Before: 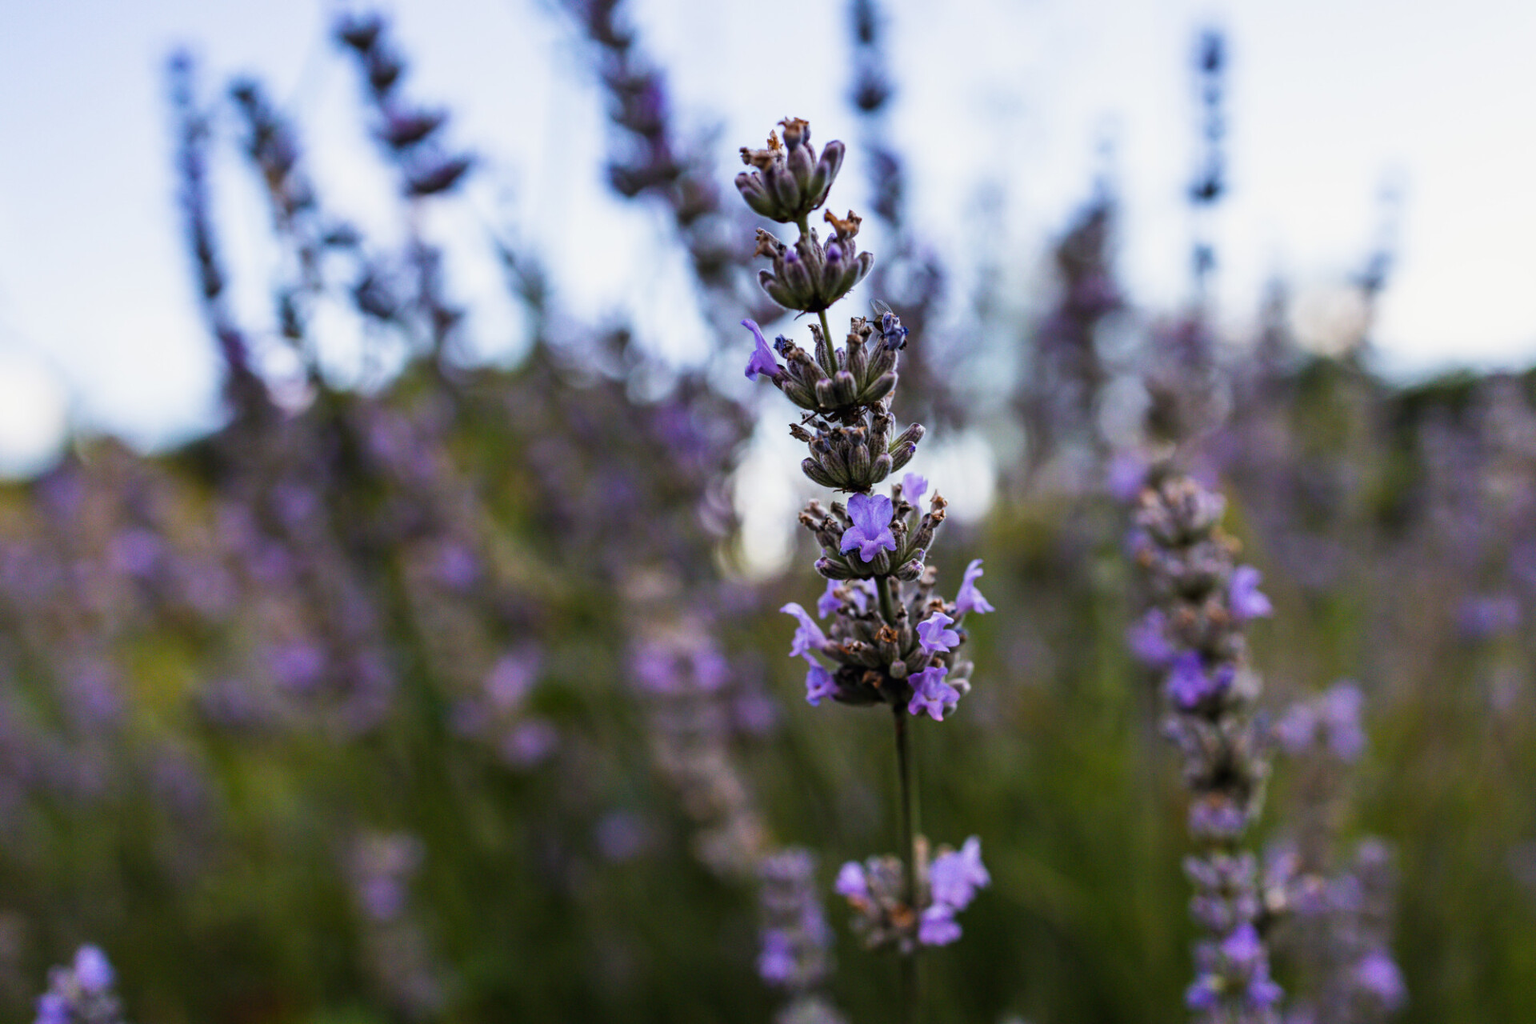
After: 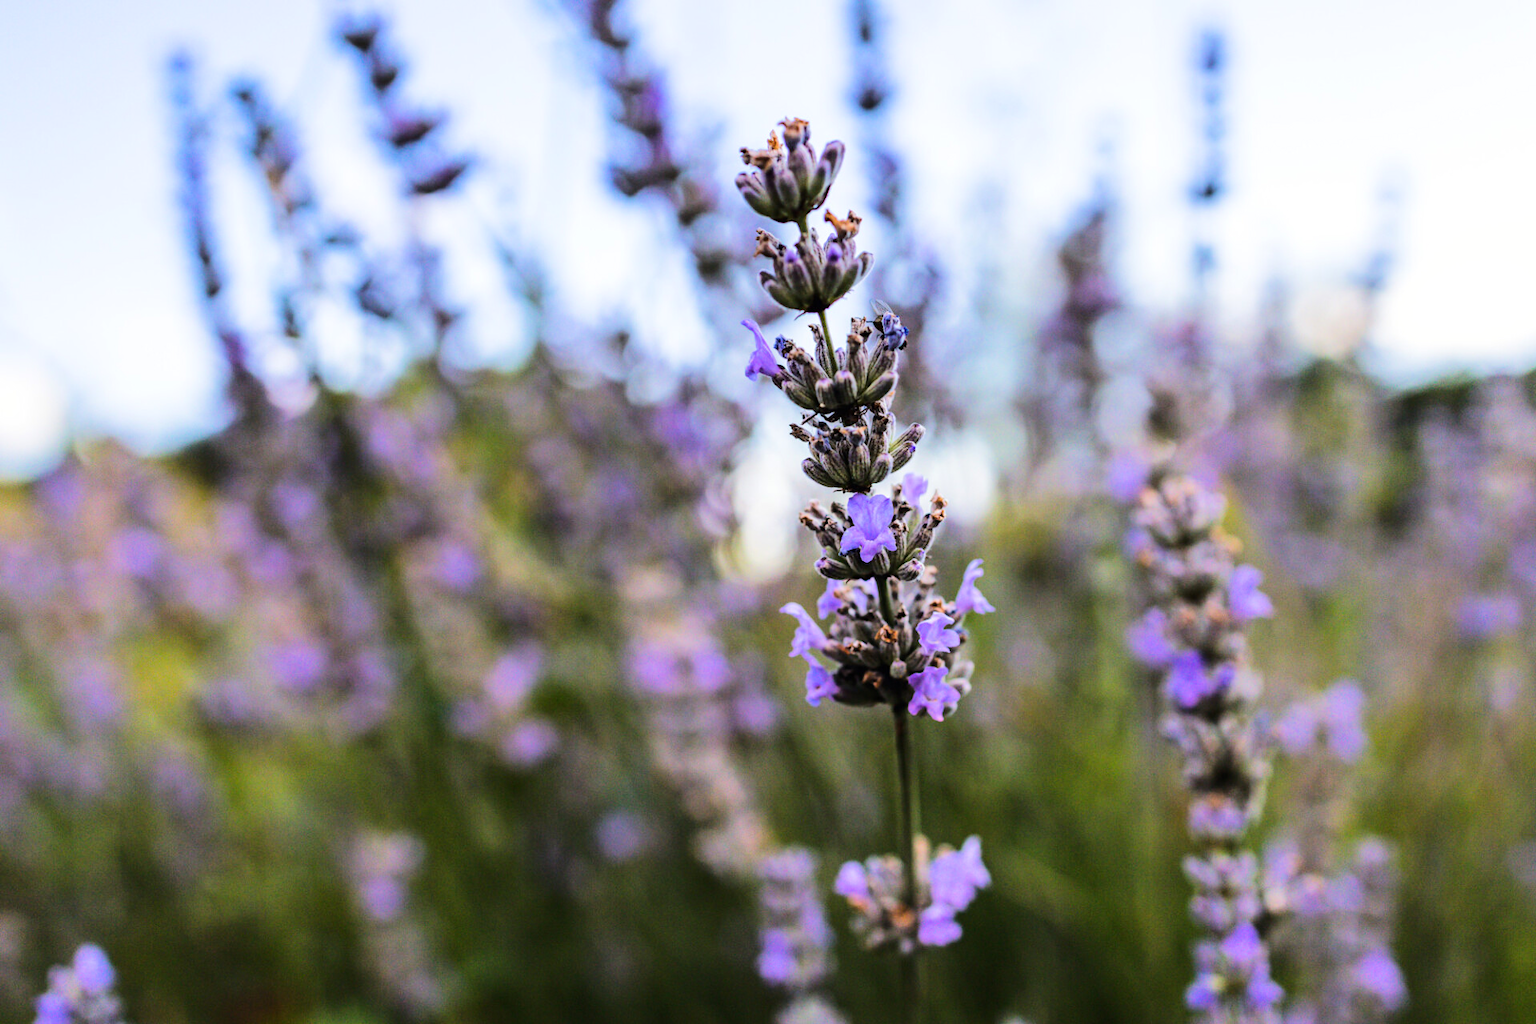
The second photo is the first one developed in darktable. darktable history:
tone equalizer: -7 EV 0.156 EV, -6 EV 0.608 EV, -5 EV 1.14 EV, -4 EV 1.37 EV, -3 EV 1.12 EV, -2 EV 0.6 EV, -1 EV 0.147 EV, edges refinement/feathering 500, mask exposure compensation -1.57 EV, preserve details no
